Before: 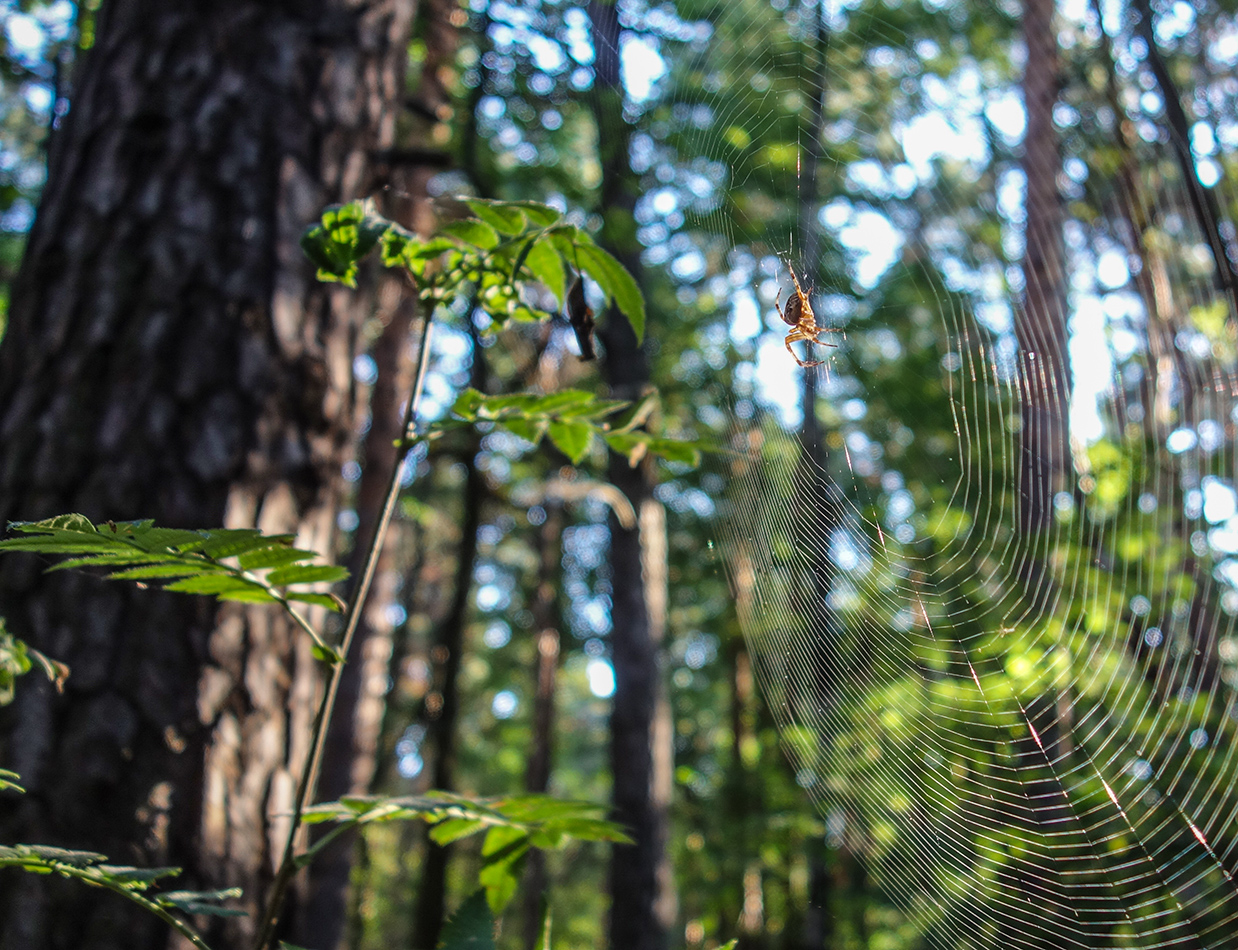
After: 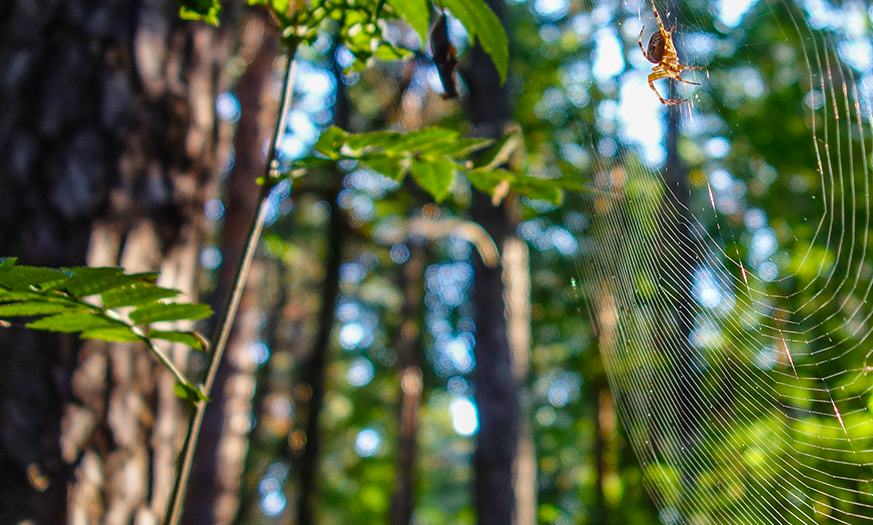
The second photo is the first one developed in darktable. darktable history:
crop: left 11.123%, top 27.61%, right 18.3%, bottom 17.034%
color balance rgb: perceptual saturation grading › global saturation 35%, perceptual saturation grading › highlights -25%, perceptual saturation grading › shadows 50%
